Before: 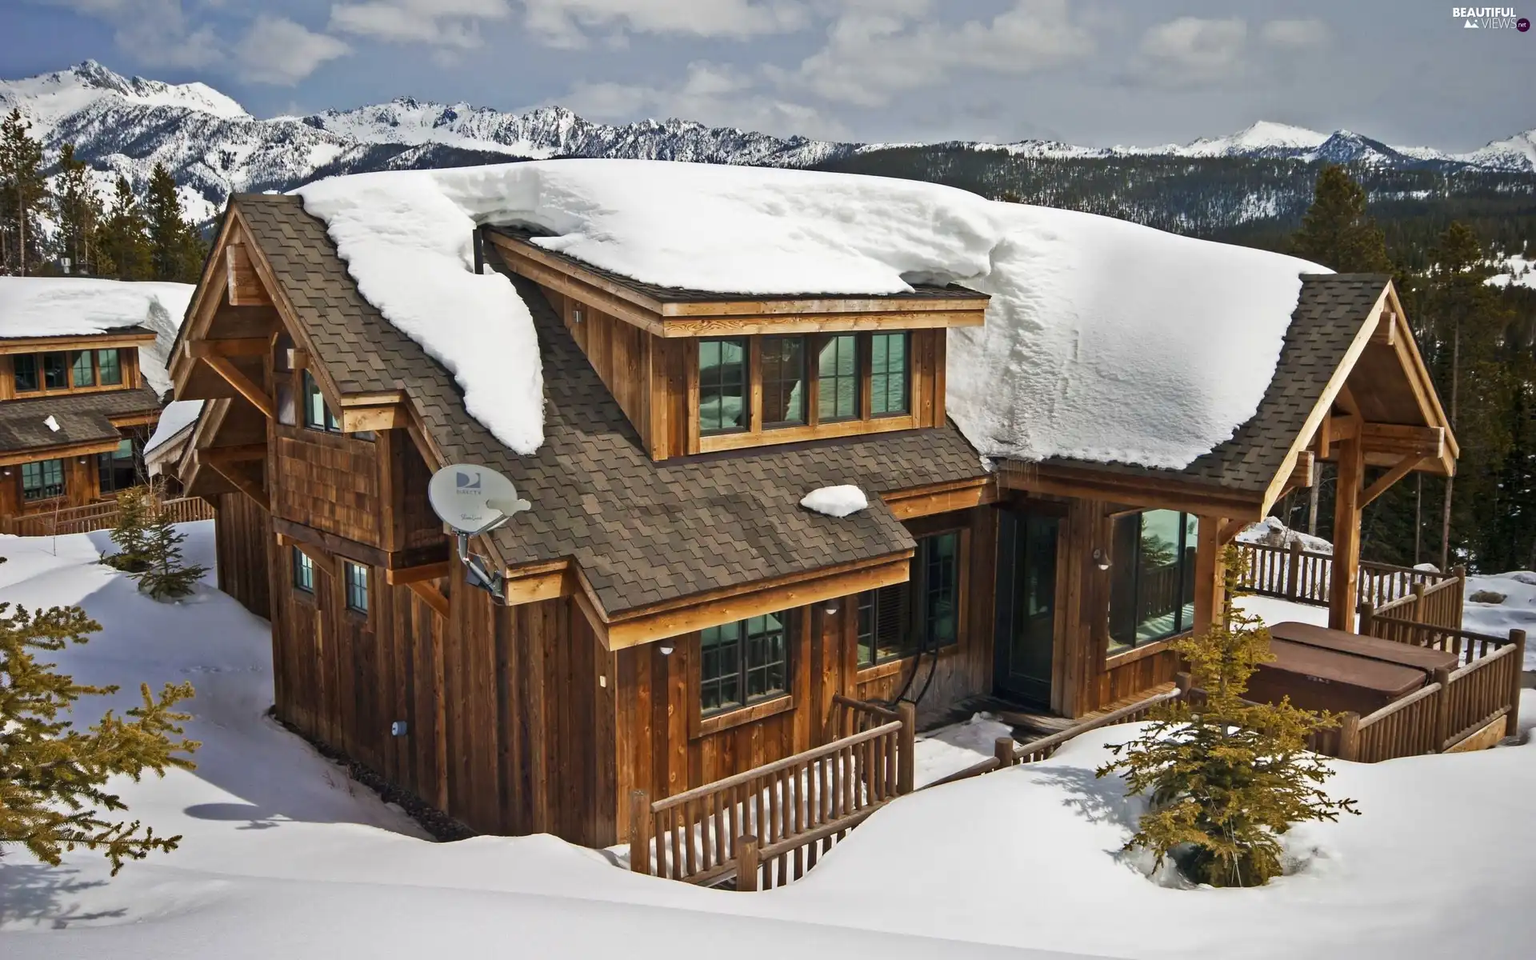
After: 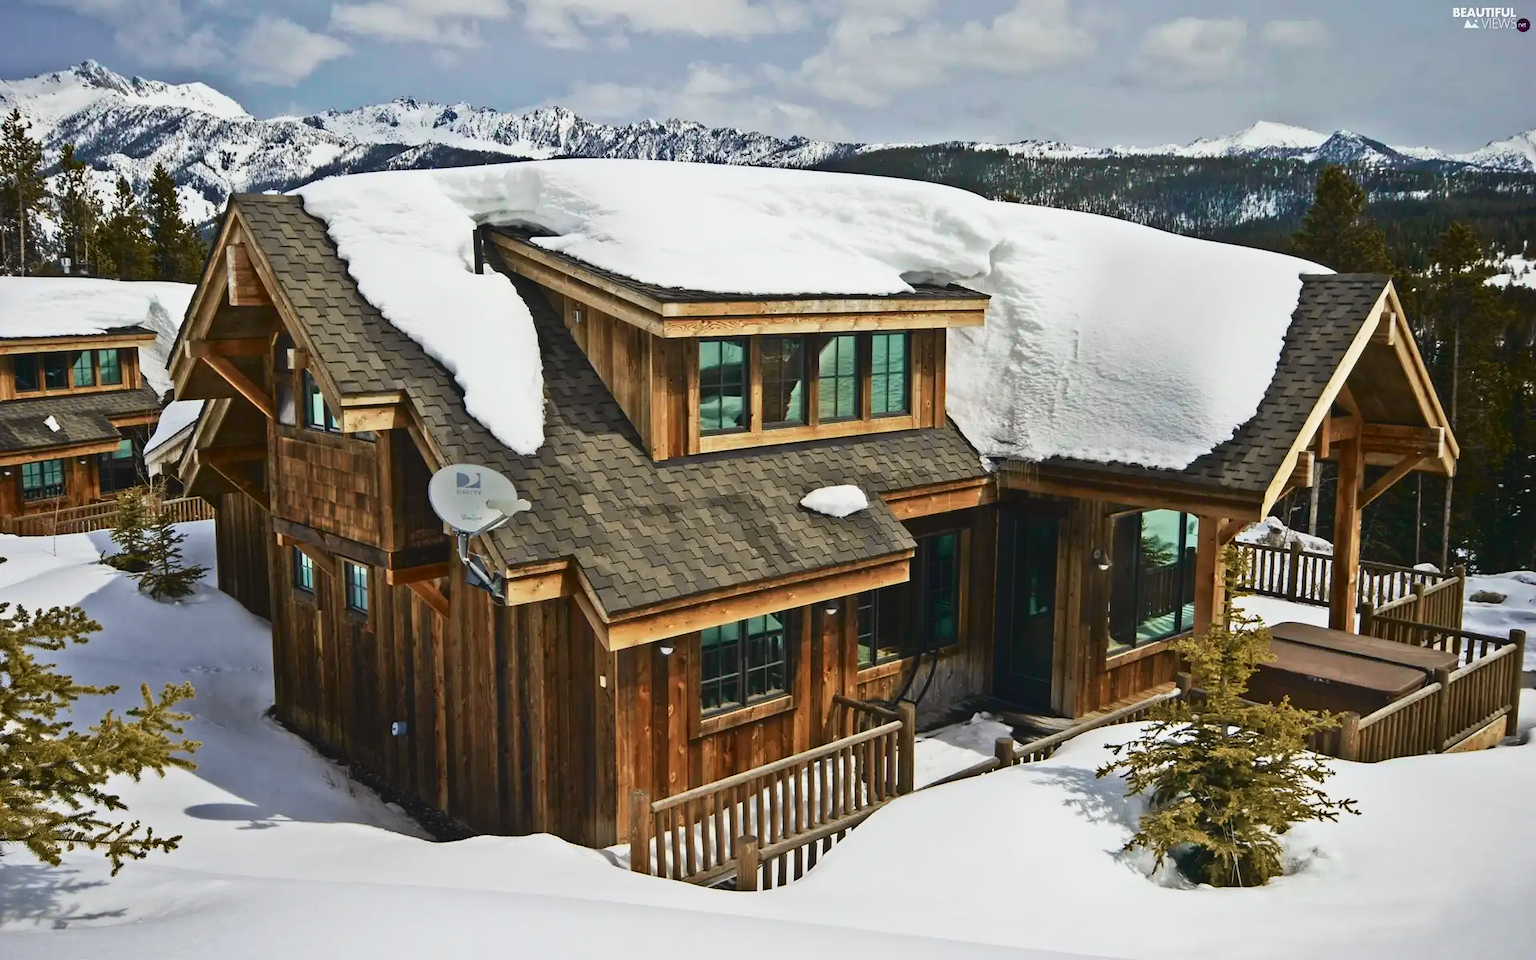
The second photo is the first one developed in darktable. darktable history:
tone curve: curves: ch0 [(0, 0.056) (0.049, 0.073) (0.155, 0.127) (0.33, 0.331) (0.432, 0.46) (0.601, 0.655) (0.843, 0.876) (1, 0.965)]; ch1 [(0, 0) (0.339, 0.334) (0.445, 0.419) (0.476, 0.454) (0.497, 0.494) (0.53, 0.511) (0.557, 0.549) (0.613, 0.614) (0.728, 0.729) (1, 1)]; ch2 [(0, 0) (0.327, 0.318) (0.417, 0.426) (0.46, 0.453) (0.502, 0.5) (0.526, 0.52) (0.54, 0.543) (0.606, 0.61) (0.74, 0.716) (1, 1)], color space Lab, independent channels, preserve colors none
